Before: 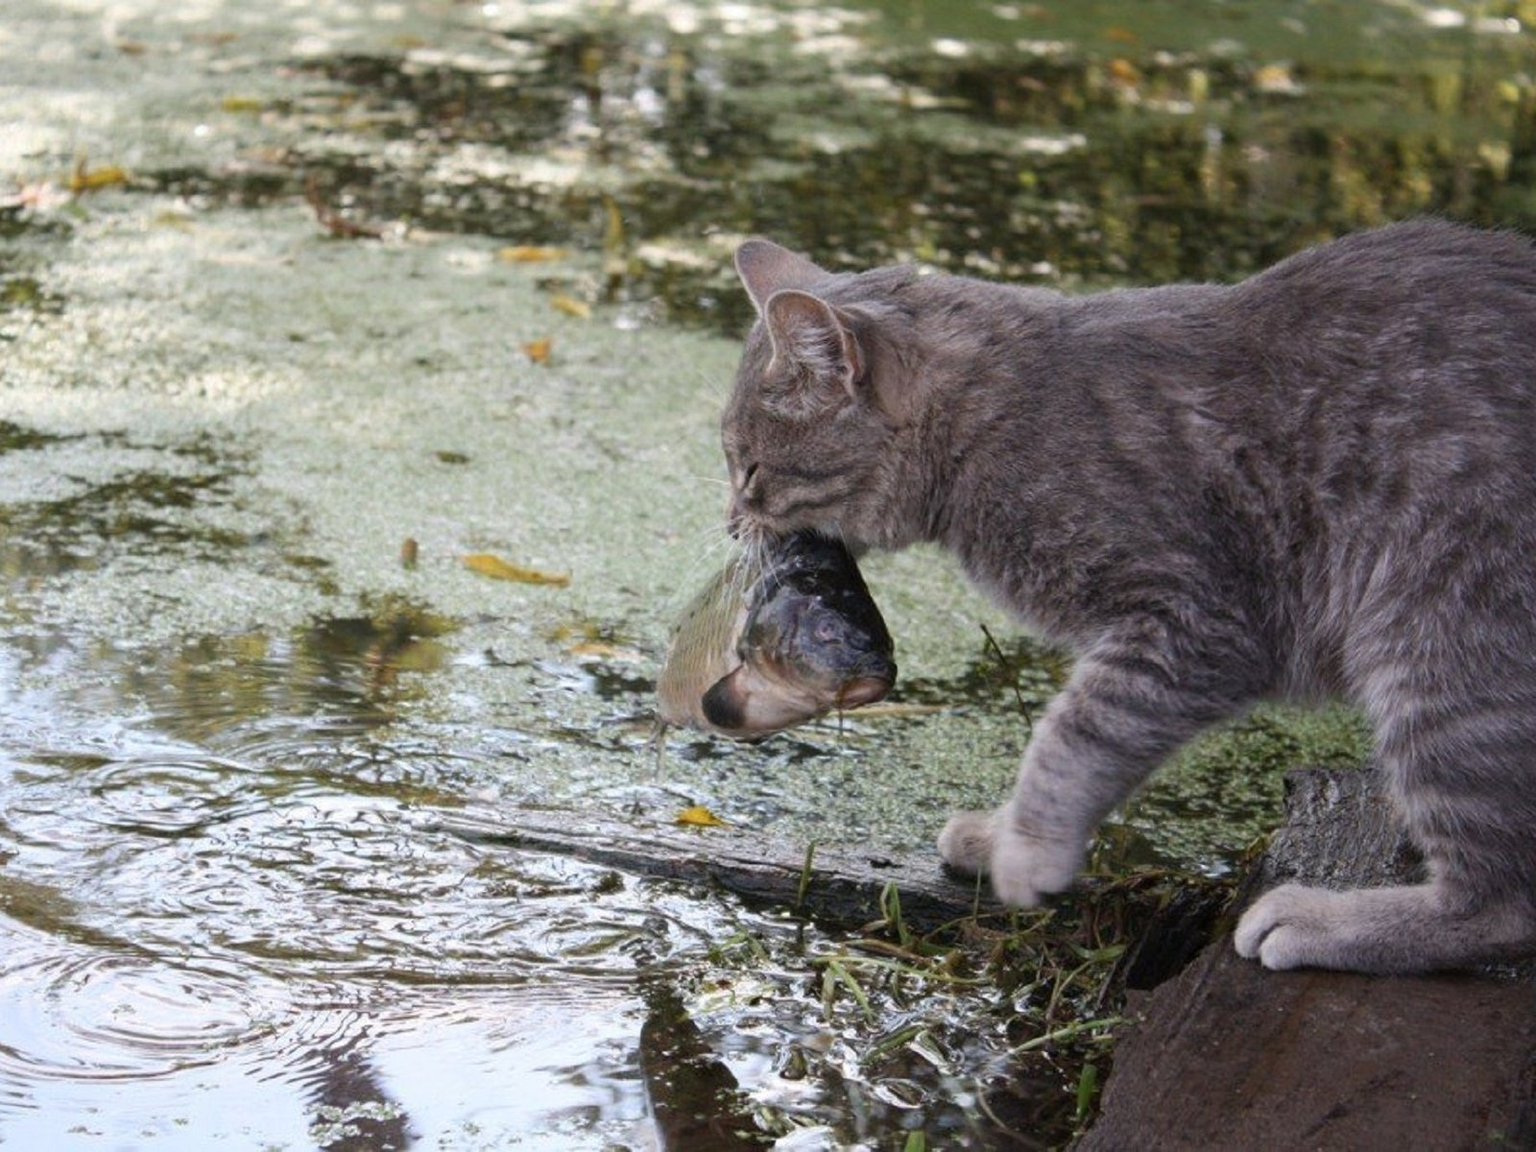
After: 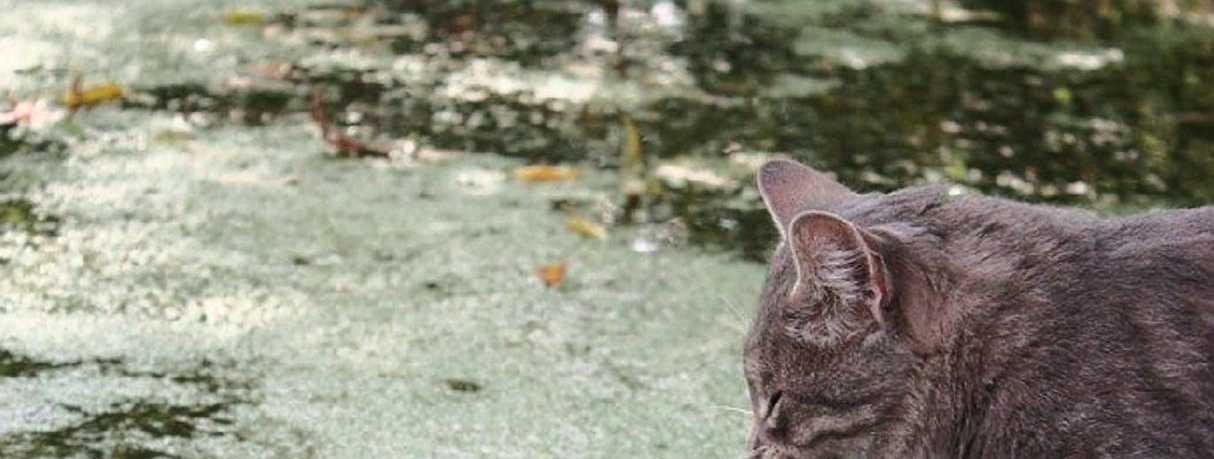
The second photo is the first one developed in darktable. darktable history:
sharpen: on, module defaults
crop: left 0.528%, top 7.649%, right 23.557%, bottom 54.07%
contrast brightness saturation: contrast 0.042, saturation 0.156
tone curve: curves: ch0 [(0, 0.021) (0.059, 0.053) (0.212, 0.18) (0.337, 0.304) (0.495, 0.505) (0.725, 0.731) (0.89, 0.919) (1, 1)]; ch1 [(0, 0) (0.094, 0.081) (0.285, 0.299) (0.413, 0.43) (0.479, 0.475) (0.54, 0.55) (0.615, 0.65) (0.683, 0.688) (1, 1)]; ch2 [(0, 0) (0.257, 0.217) (0.434, 0.434) (0.498, 0.507) (0.599, 0.578) (1, 1)], color space Lab, independent channels, preserve colors none
